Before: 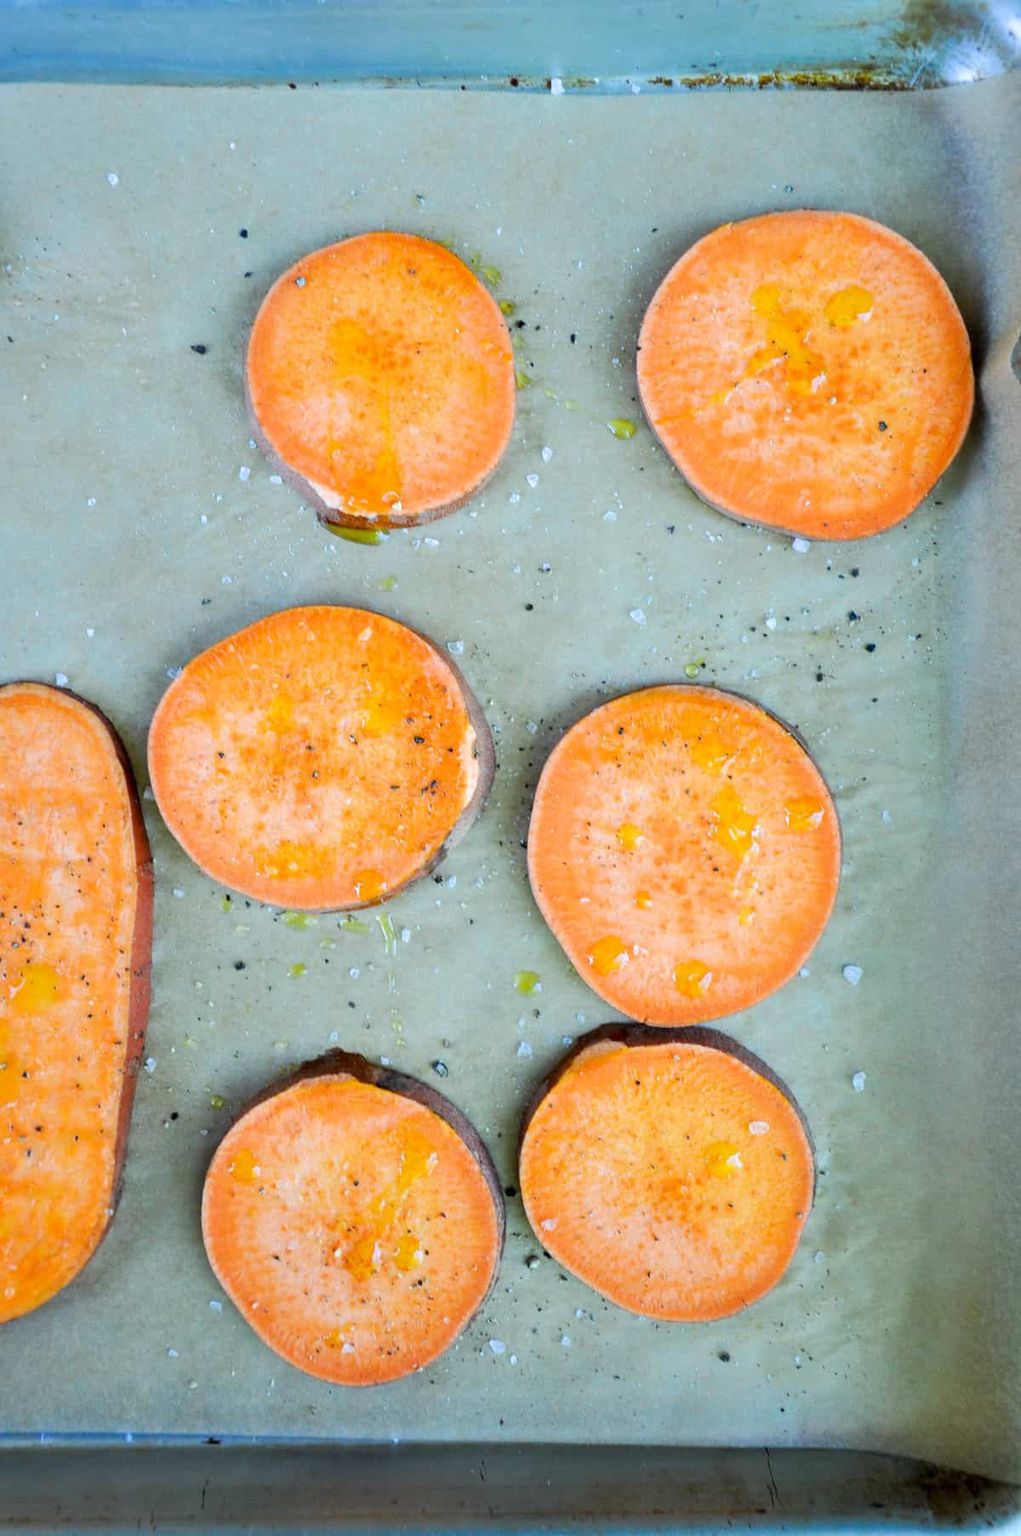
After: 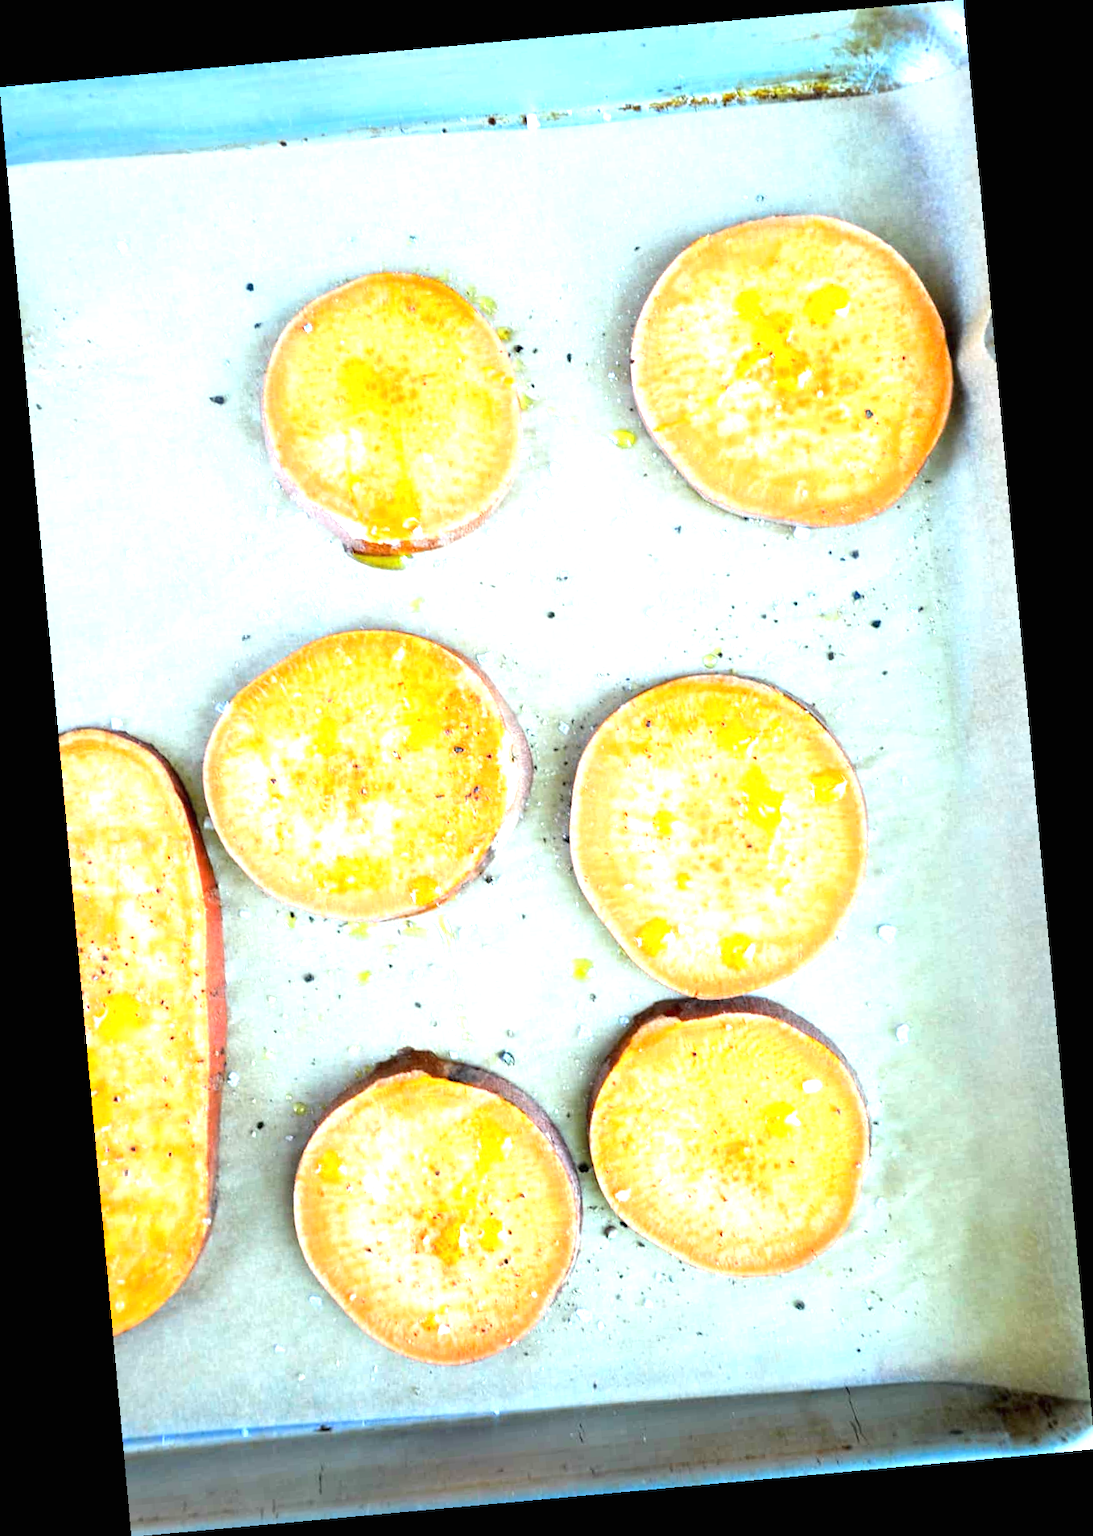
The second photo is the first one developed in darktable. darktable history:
exposure: black level correction 0, exposure 1.379 EV, compensate exposure bias true, compensate highlight preservation false
rotate and perspective: rotation -5.2°, automatic cropping off
